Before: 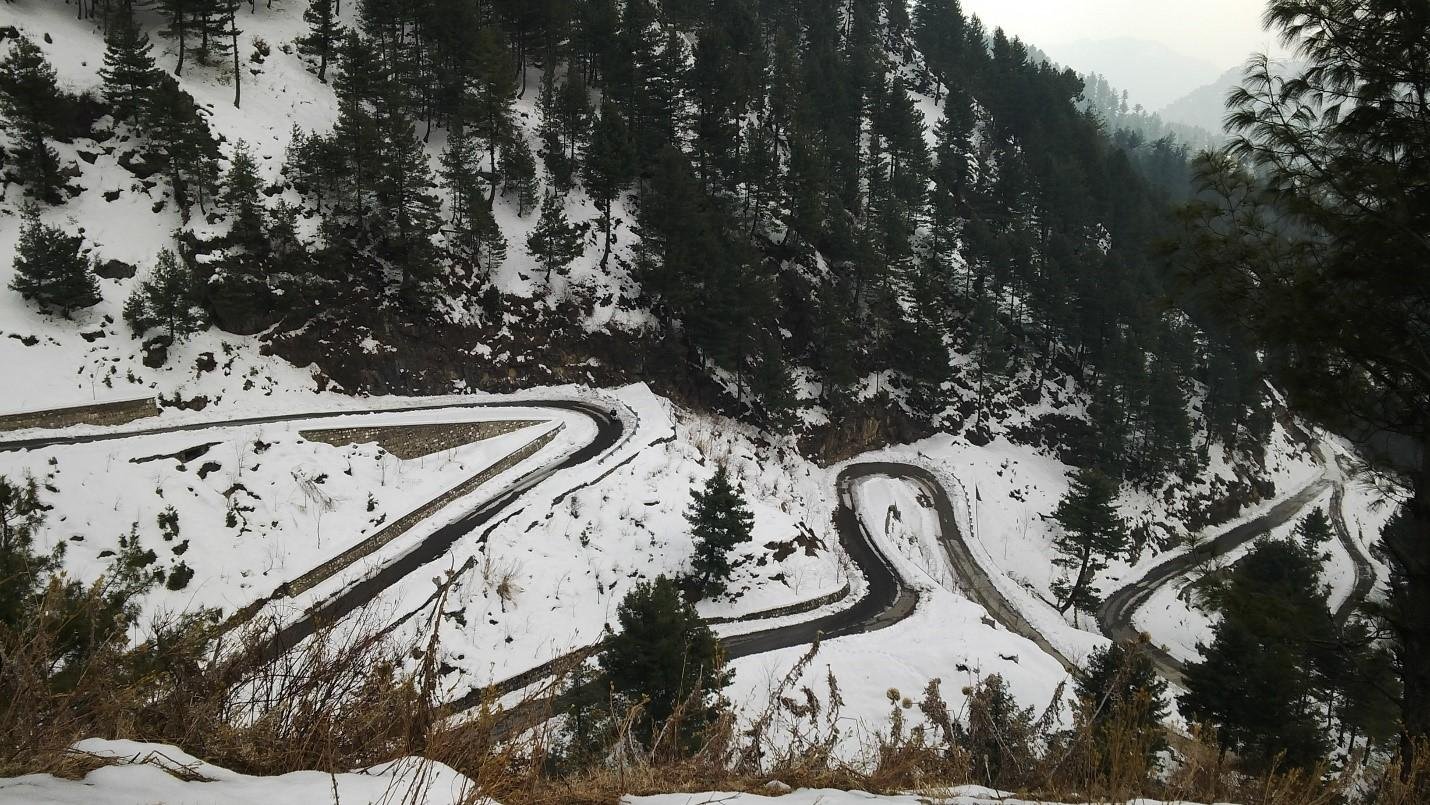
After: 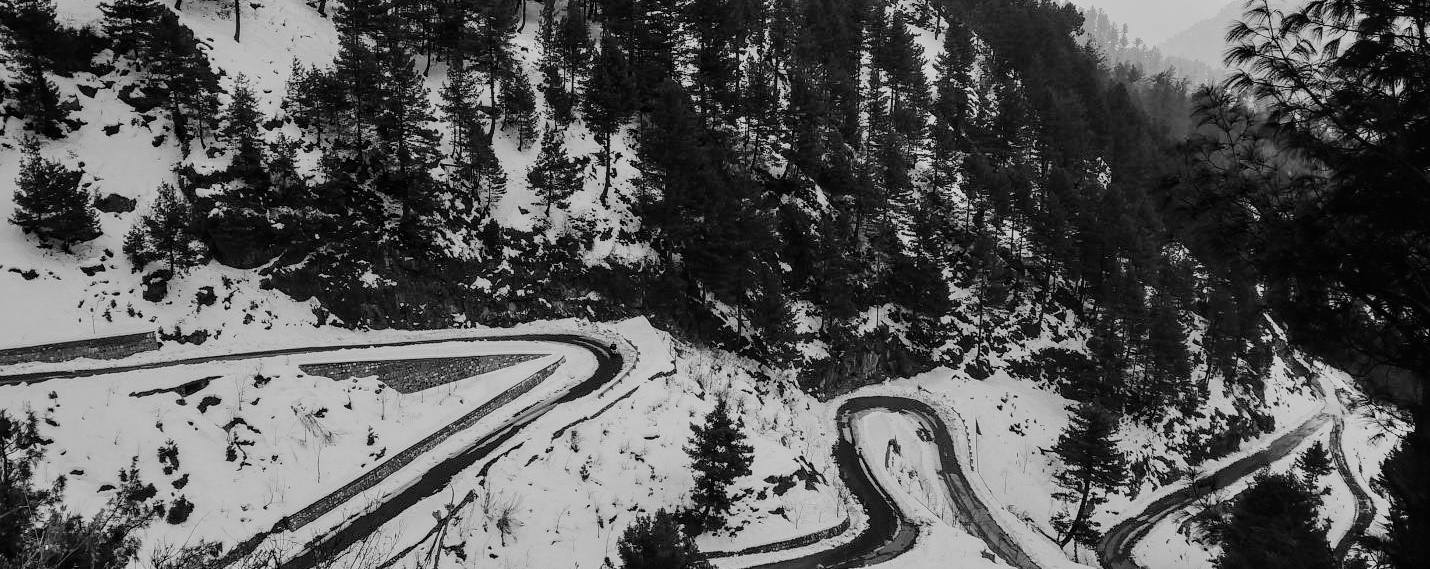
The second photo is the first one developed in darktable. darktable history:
shadows and highlights: radius 108.52, shadows 44.07, highlights -67.8, low approximation 0.01, soften with gaussian
crop and rotate: top 8.293%, bottom 20.996%
filmic rgb: black relative exposure -7.65 EV, white relative exposure 4.56 EV, hardness 3.61, contrast 1.05
monochrome: on, module defaults
local contrast: on, module defaults
